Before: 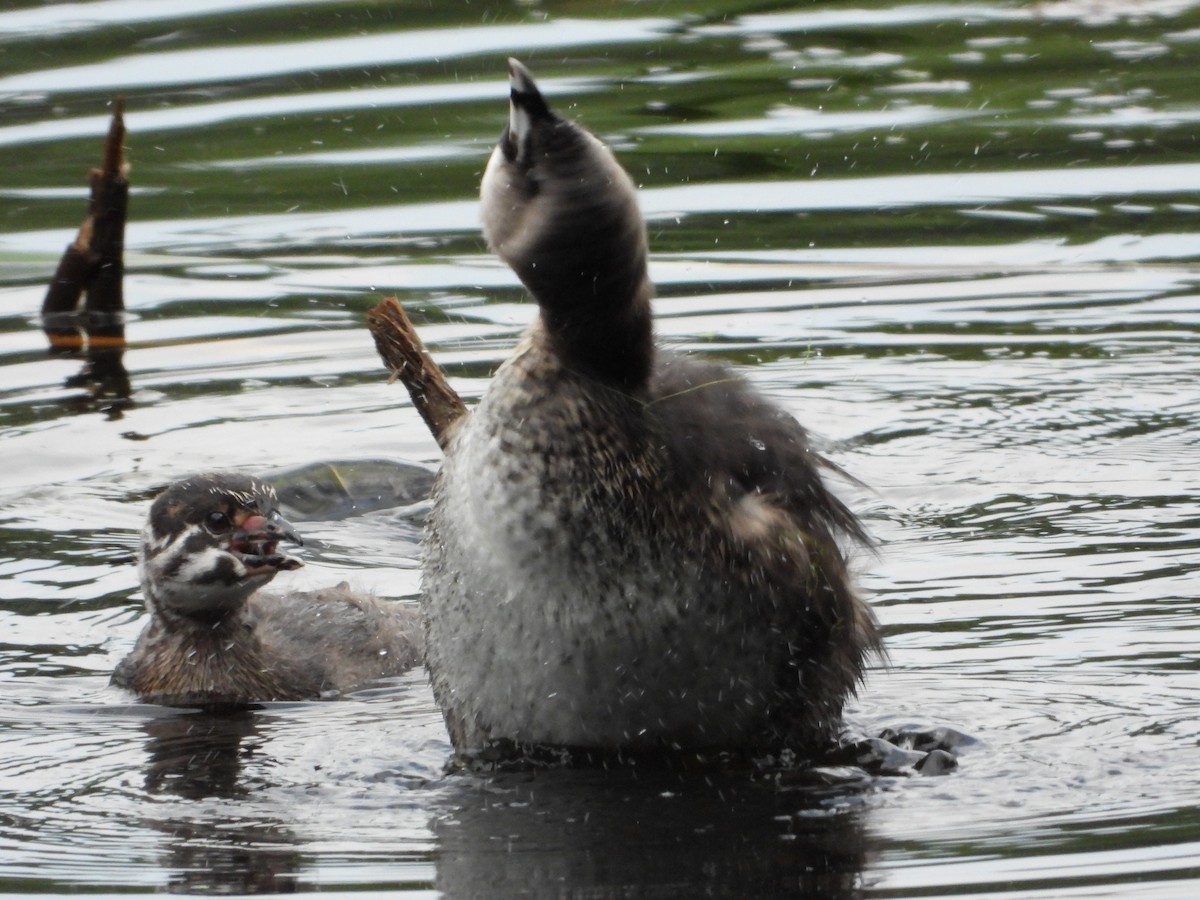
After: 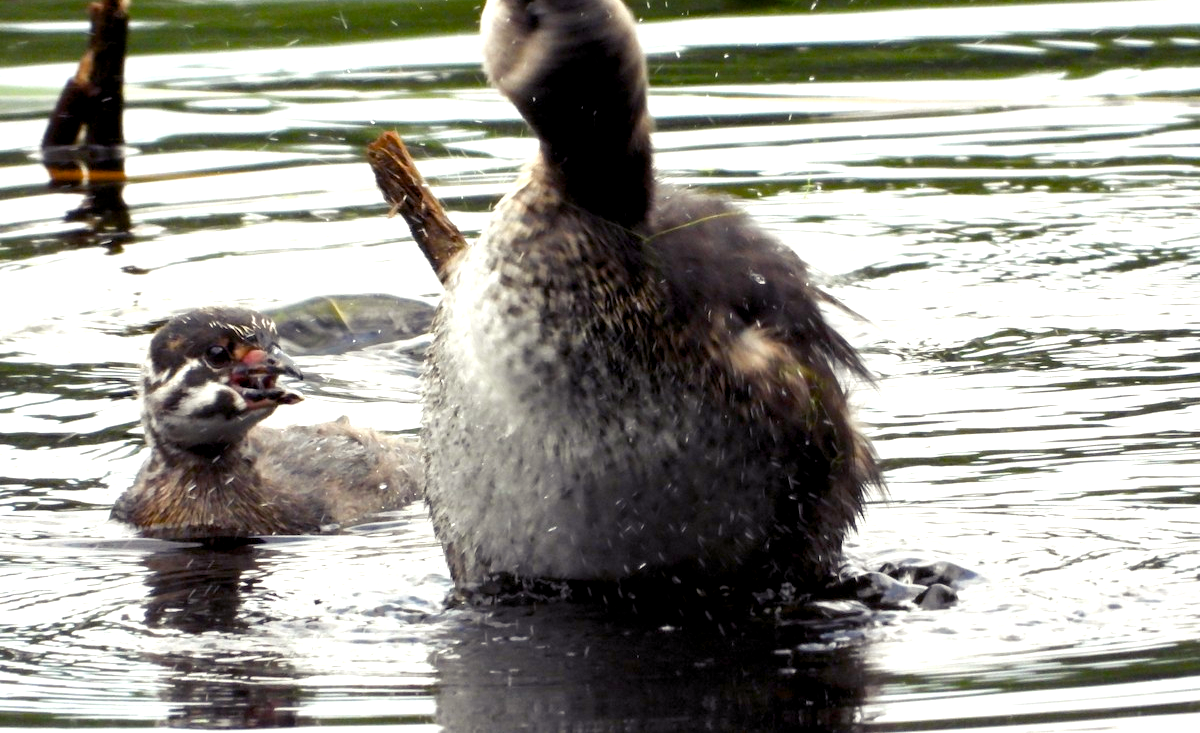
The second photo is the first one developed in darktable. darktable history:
exposure: black level correction 0.001, exposure 0.5 EV, compensate exposure bias true, compensate highlight preservation false
crop and rotate: top 18.507%
color balance rgb: shadows lift › luminance -21.66%, shadows lift › chroma 6.57%, shadows lift › hue 270°, power › chroma 0.68%, power › hue 60°, highlights gain › luminance 6.08%, highlights gain › chroma 1.33%, highlights gain › hue 90°, global offset › luminance -0.87%, perceptual saturation grading › global saturation 26.86%, perceptual saturation grading › highlights -28.39%, perceptual saturation grading › mid-tones 15.22%, perceptual saturation grading › shadows 33.98%, perceptual brilliance grading › highlights 10%, perceptual brilliance grading › mid-tones 5%
